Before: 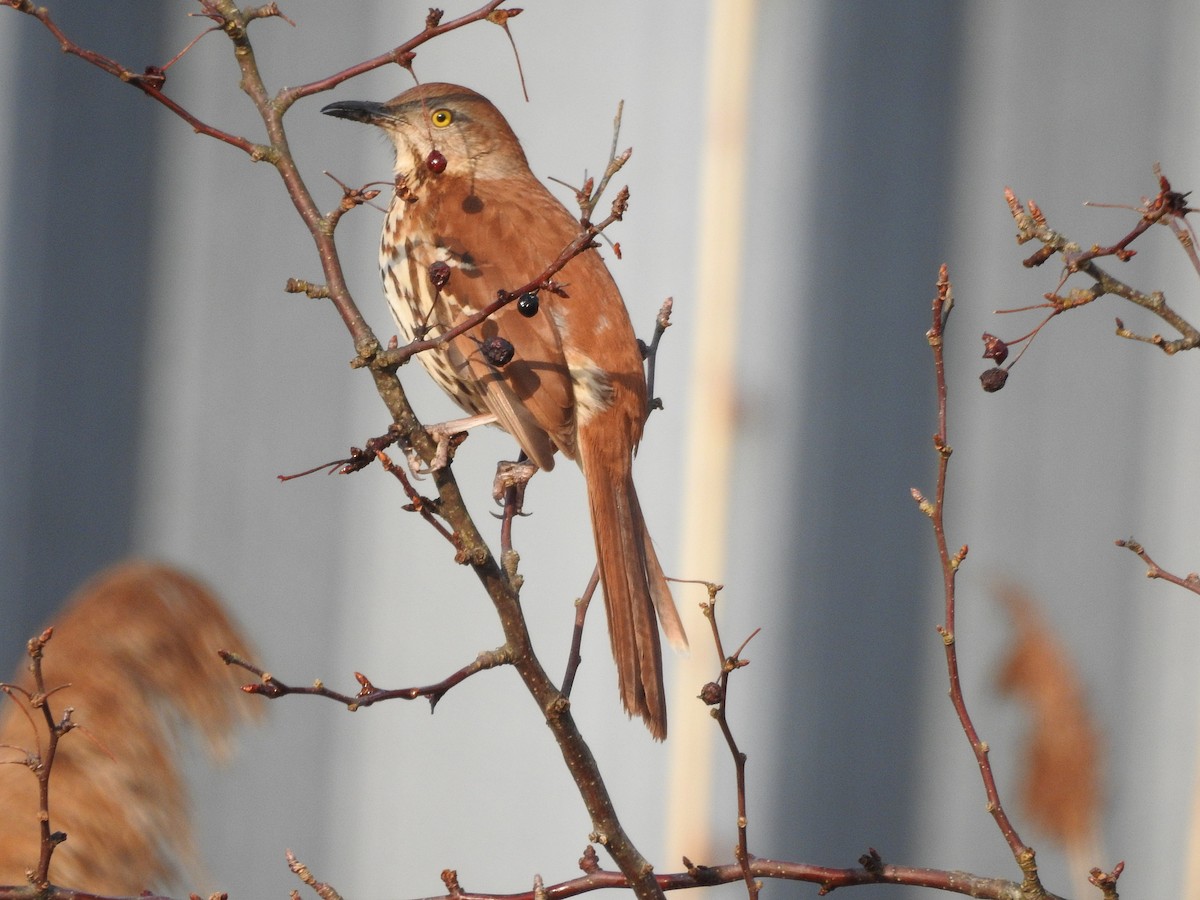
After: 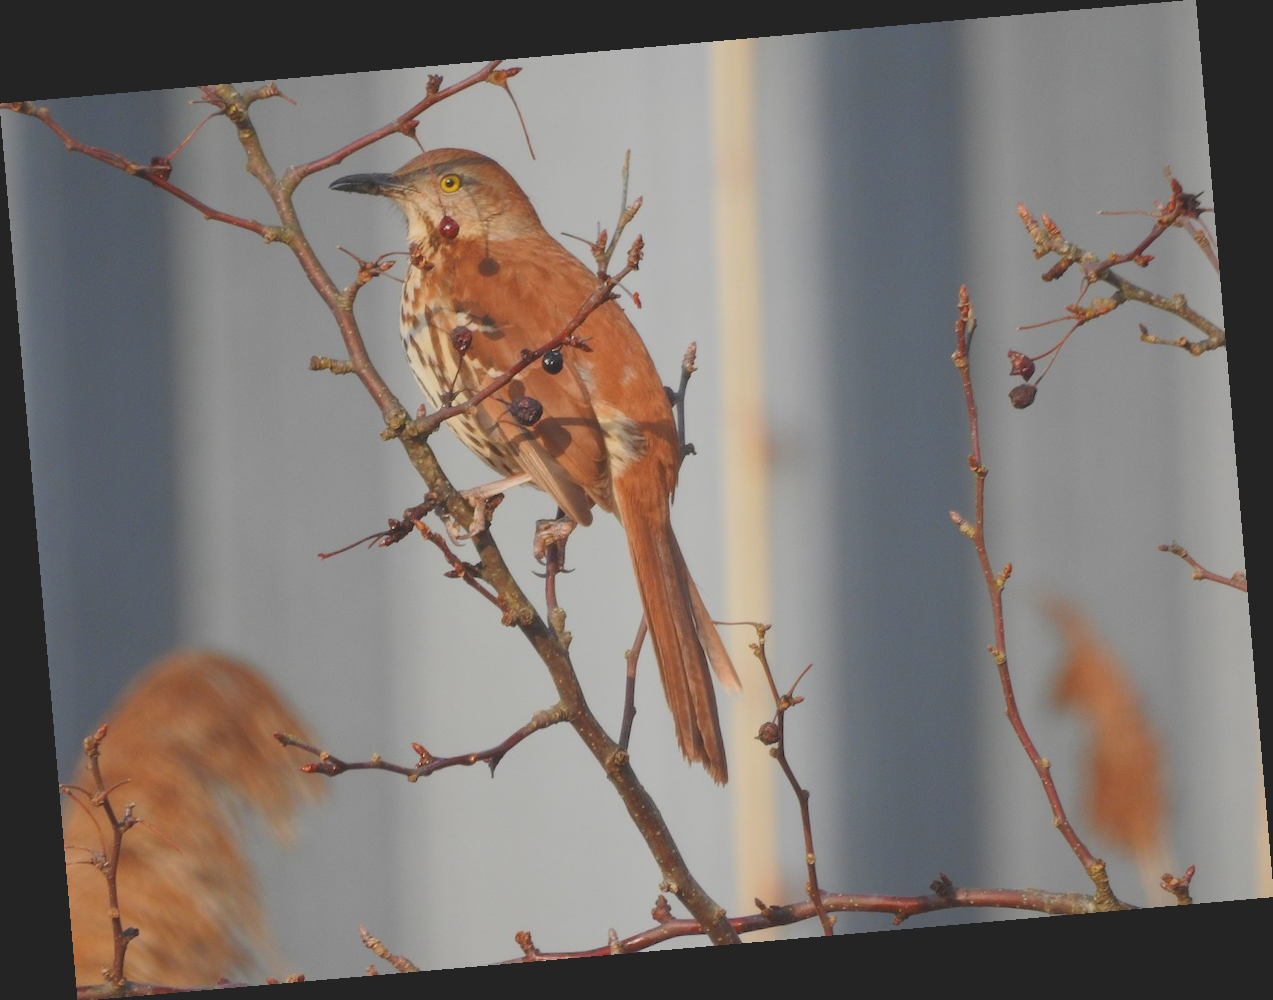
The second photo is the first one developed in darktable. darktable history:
contrast brightness saturation: contrast -0.28
rotate and perspective: rotation -4.98°, automatic cropping off
